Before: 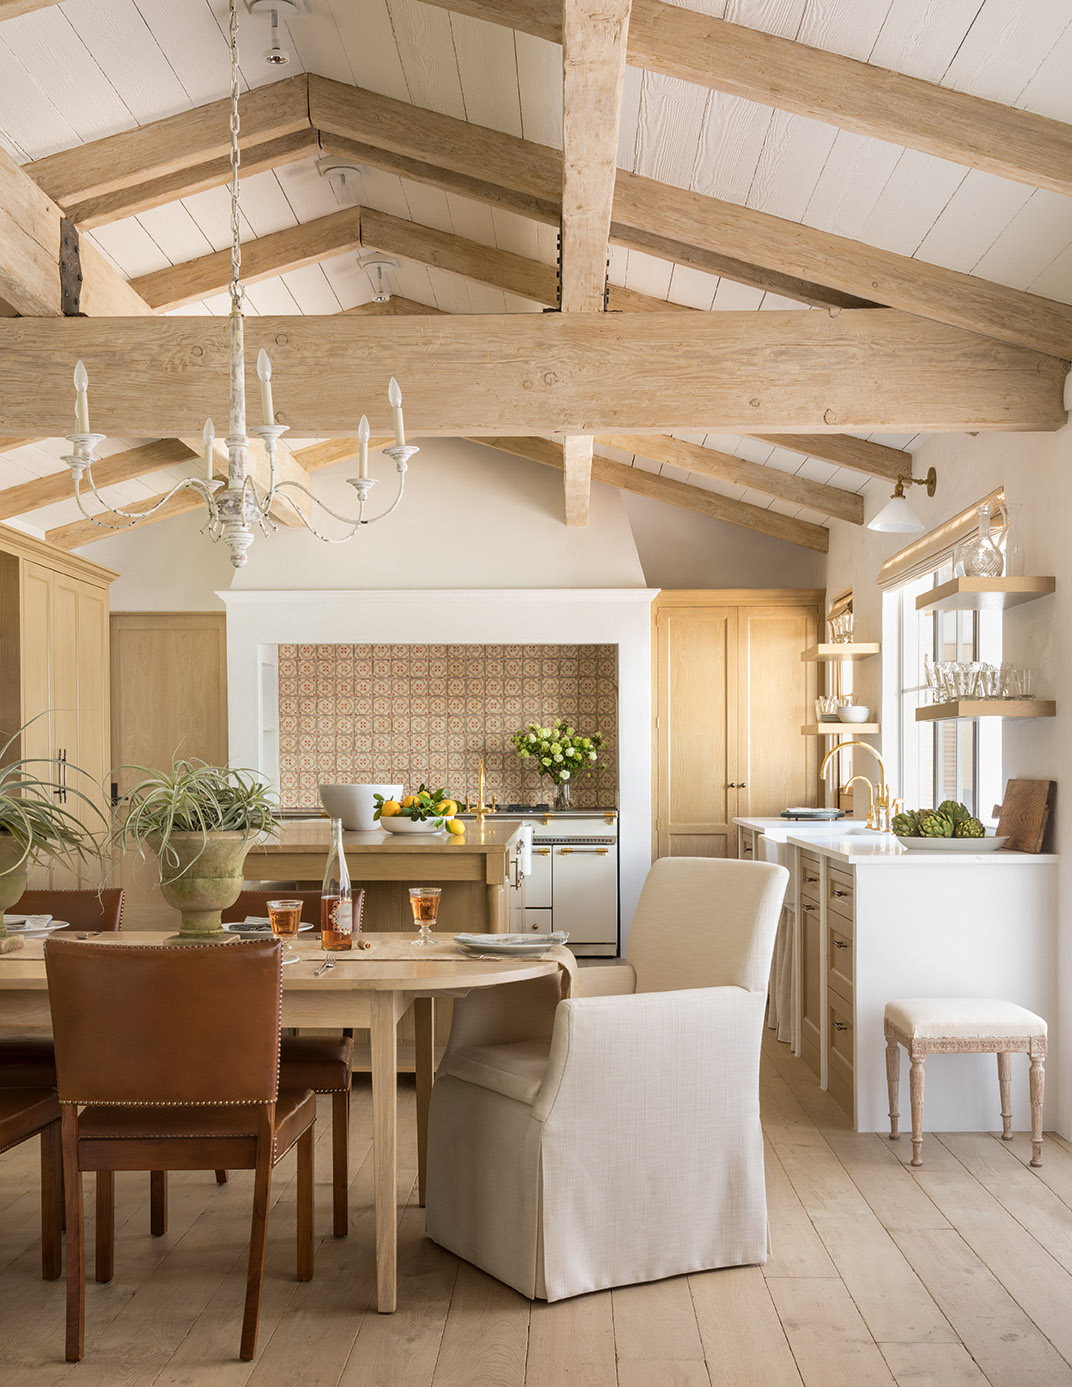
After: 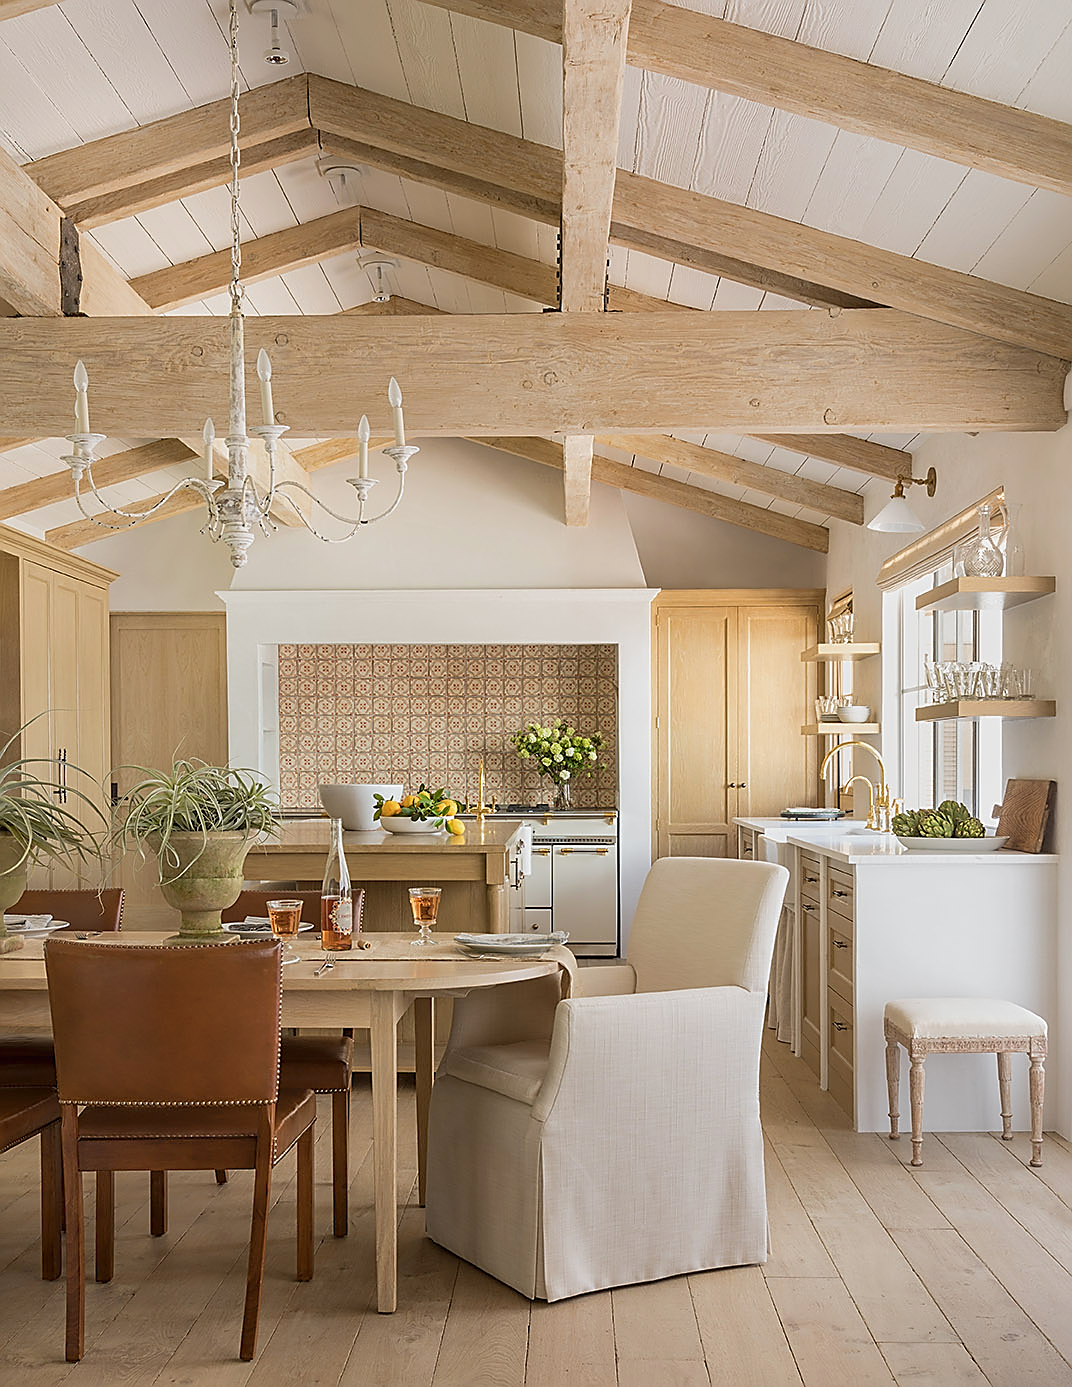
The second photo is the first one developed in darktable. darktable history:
color balance rgb: perceptual saturation grading › global saturation 0.073%, contrast -9.85%
sharpen: radius 1.377, amount 1.268, threshold 0.705
